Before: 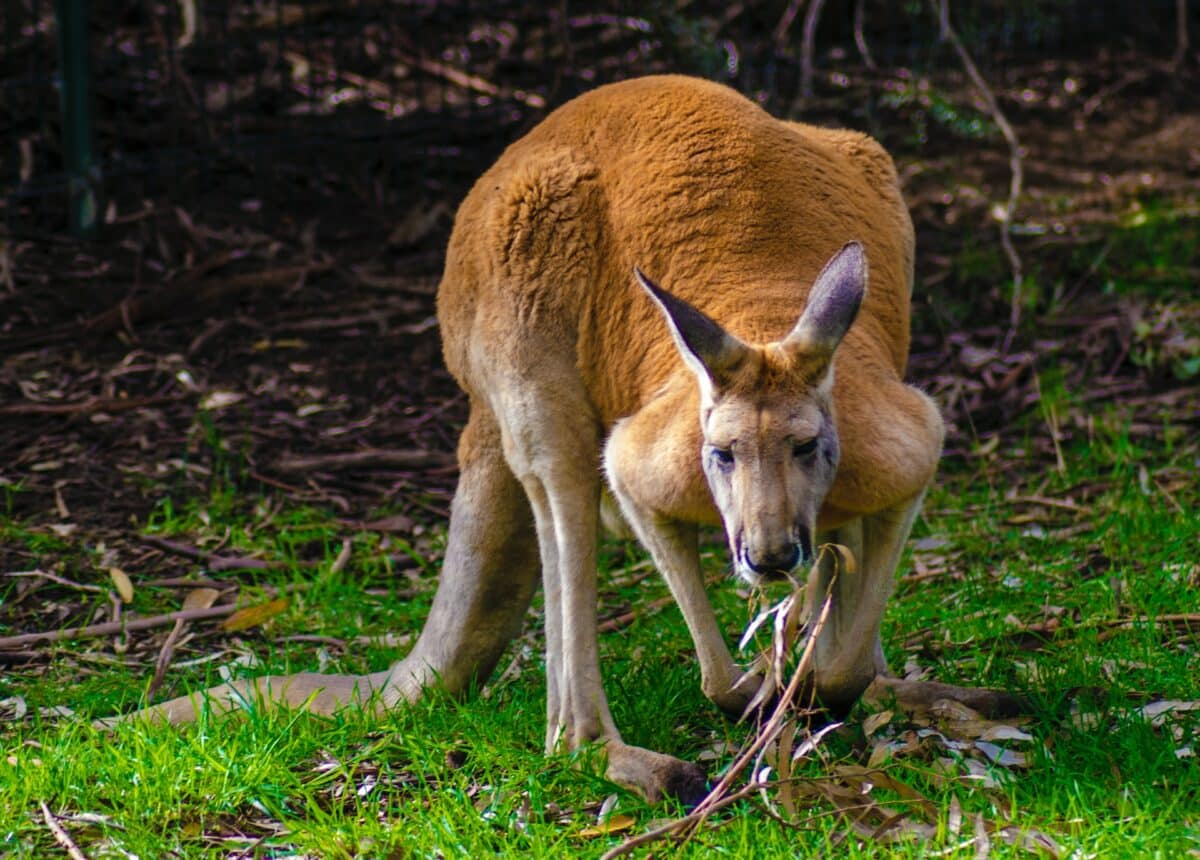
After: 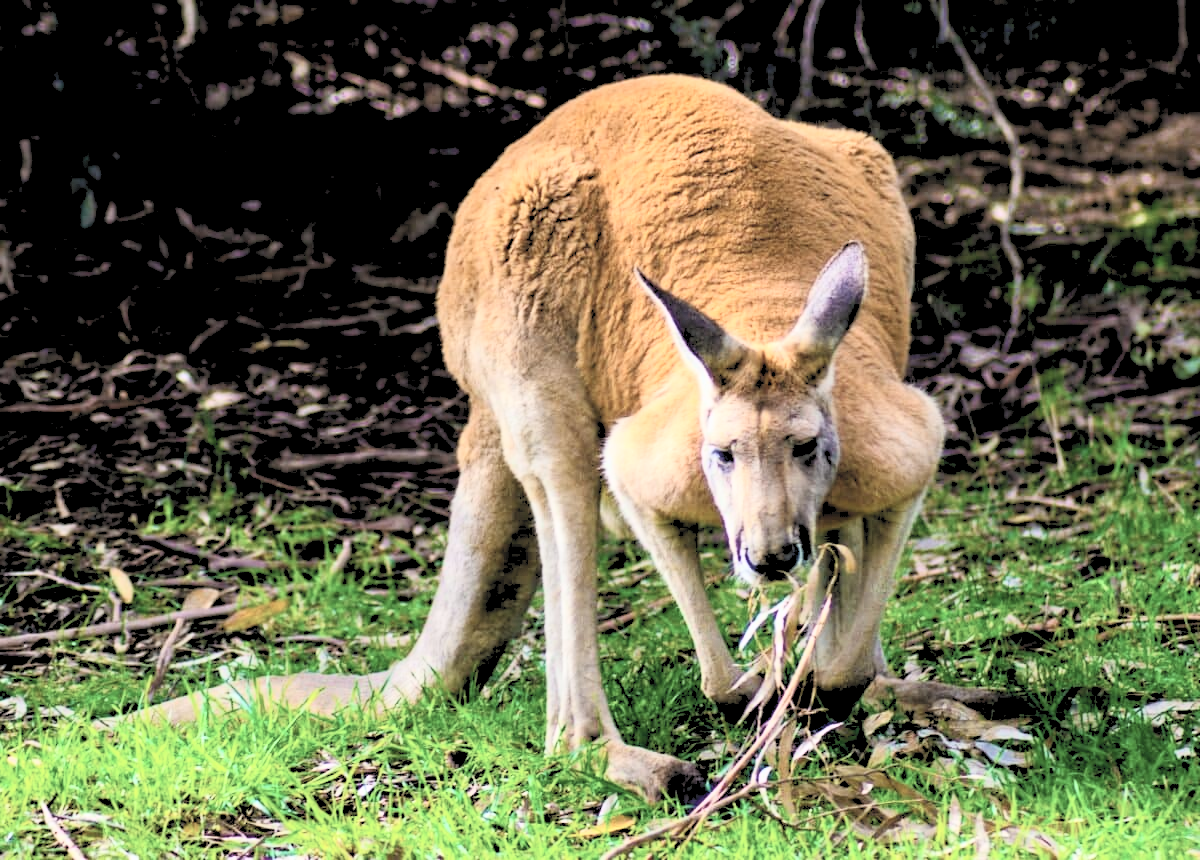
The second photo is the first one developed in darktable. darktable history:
rgb levels: preserve colors sum RGB, levels [[0.038, 0.433, 0.934], [0, 0.5, 1], [0, 0.5, 1]]
contrast brightness saturation: contrast 0.43, brightness 0.56, saturation -0.19
